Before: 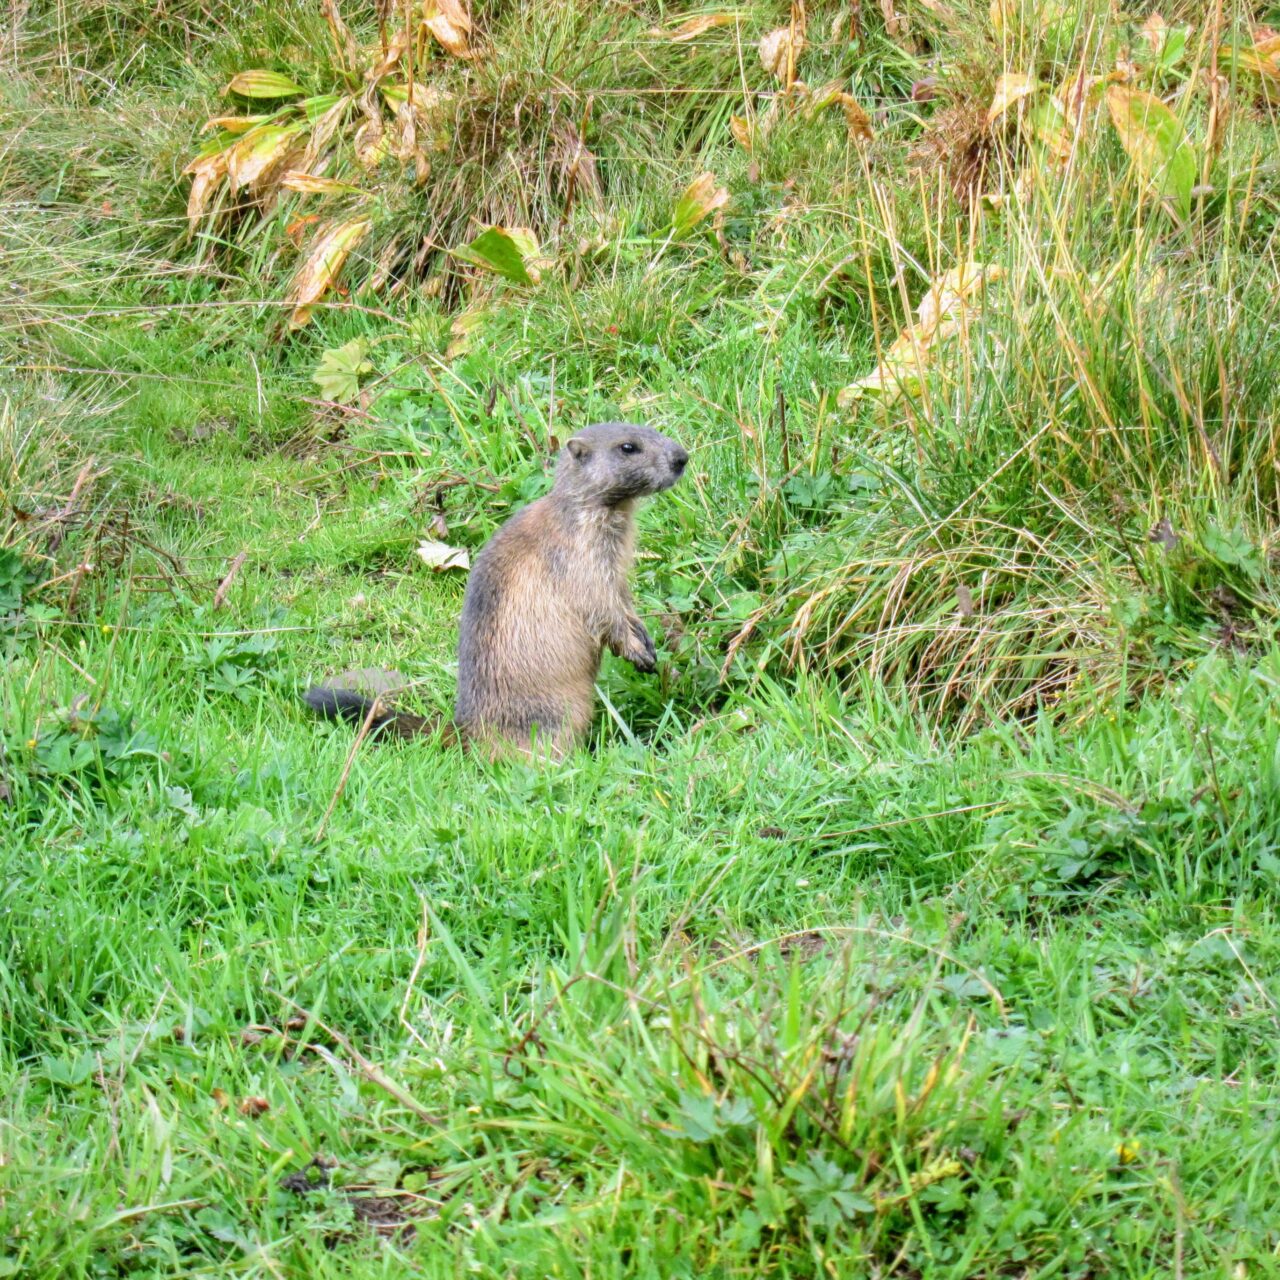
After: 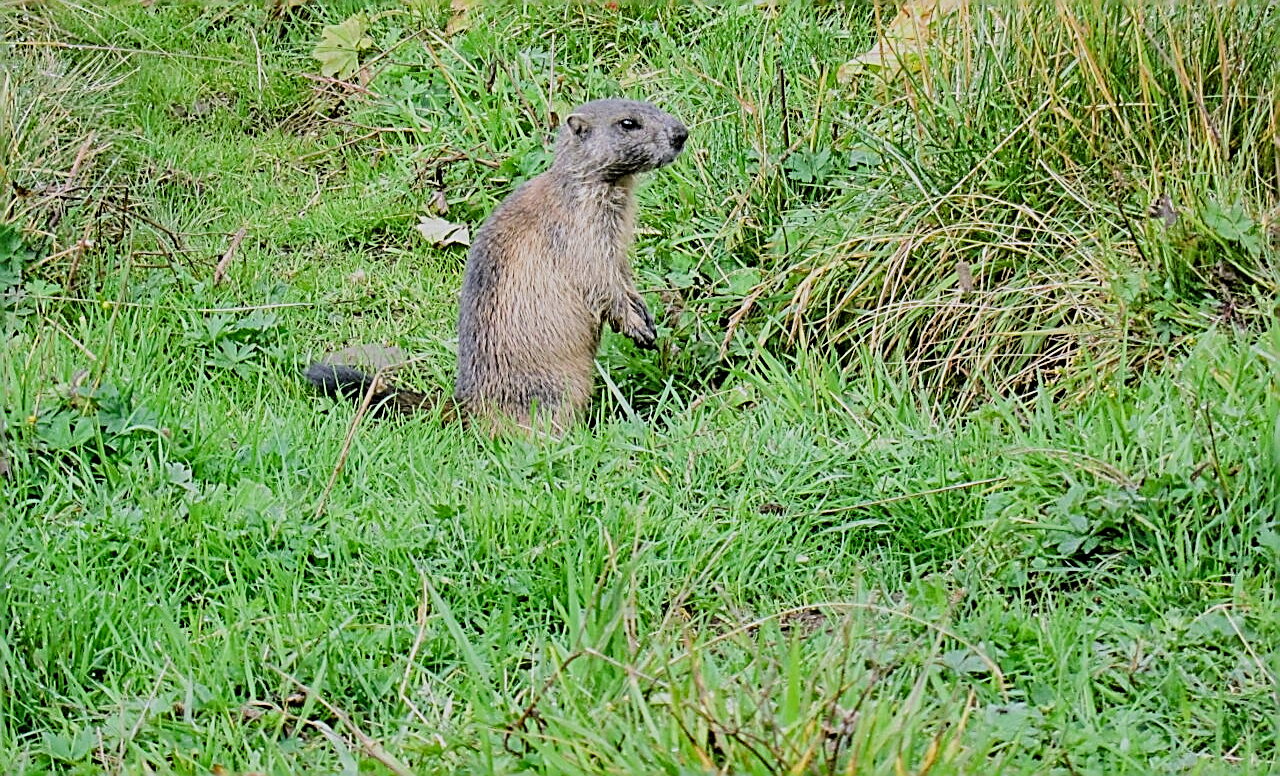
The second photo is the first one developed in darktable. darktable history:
shadows and highlights: soften with gaussian
filmic rgb: black relative exposure -7.65 EV, white relative exposure 4.56 EV, hardness 3.61
sharpen: amount 2
crop and rotate: top 25.357%, bottom 13.942%
rotate and perspective: automatic cropping off
